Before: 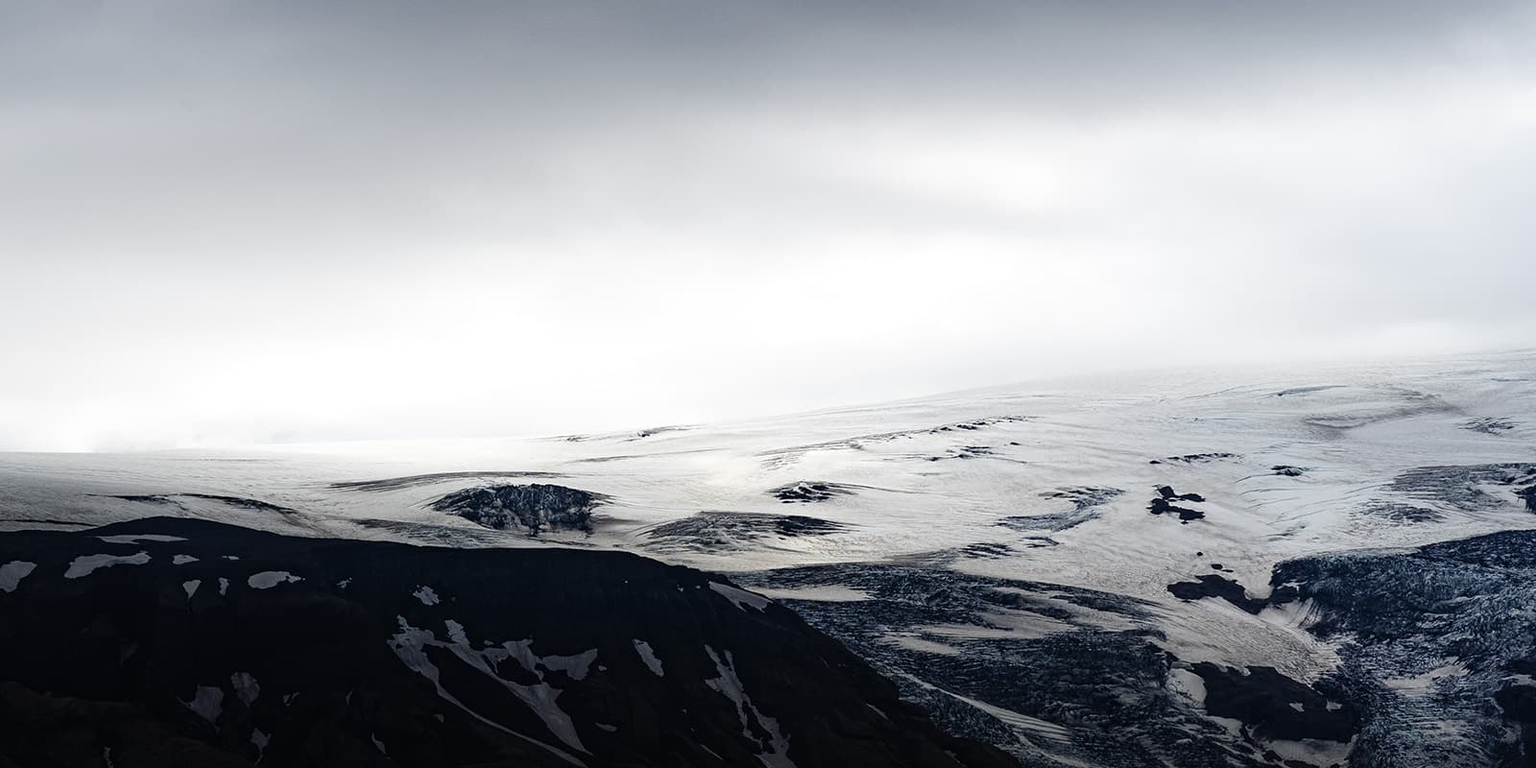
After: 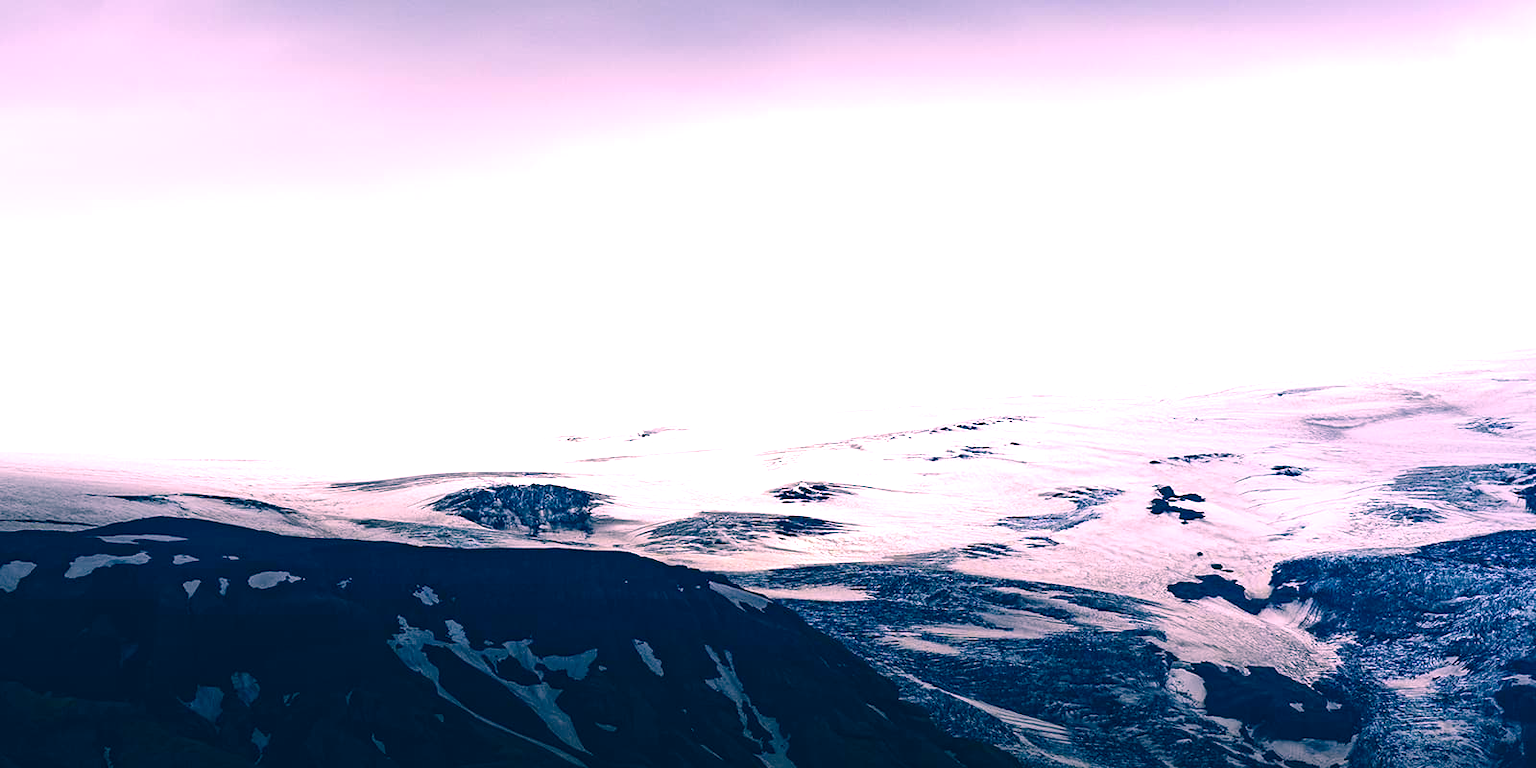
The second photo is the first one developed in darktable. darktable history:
exposure: black level correction 0, exposure 0.889 EV, compensate exposure bias true, compensate highlight preservation false
color correction: highlights a* 17.08, highlights b* 0.203, shadows a* -14.88, shadows b* -14.31, saturation 1.48
